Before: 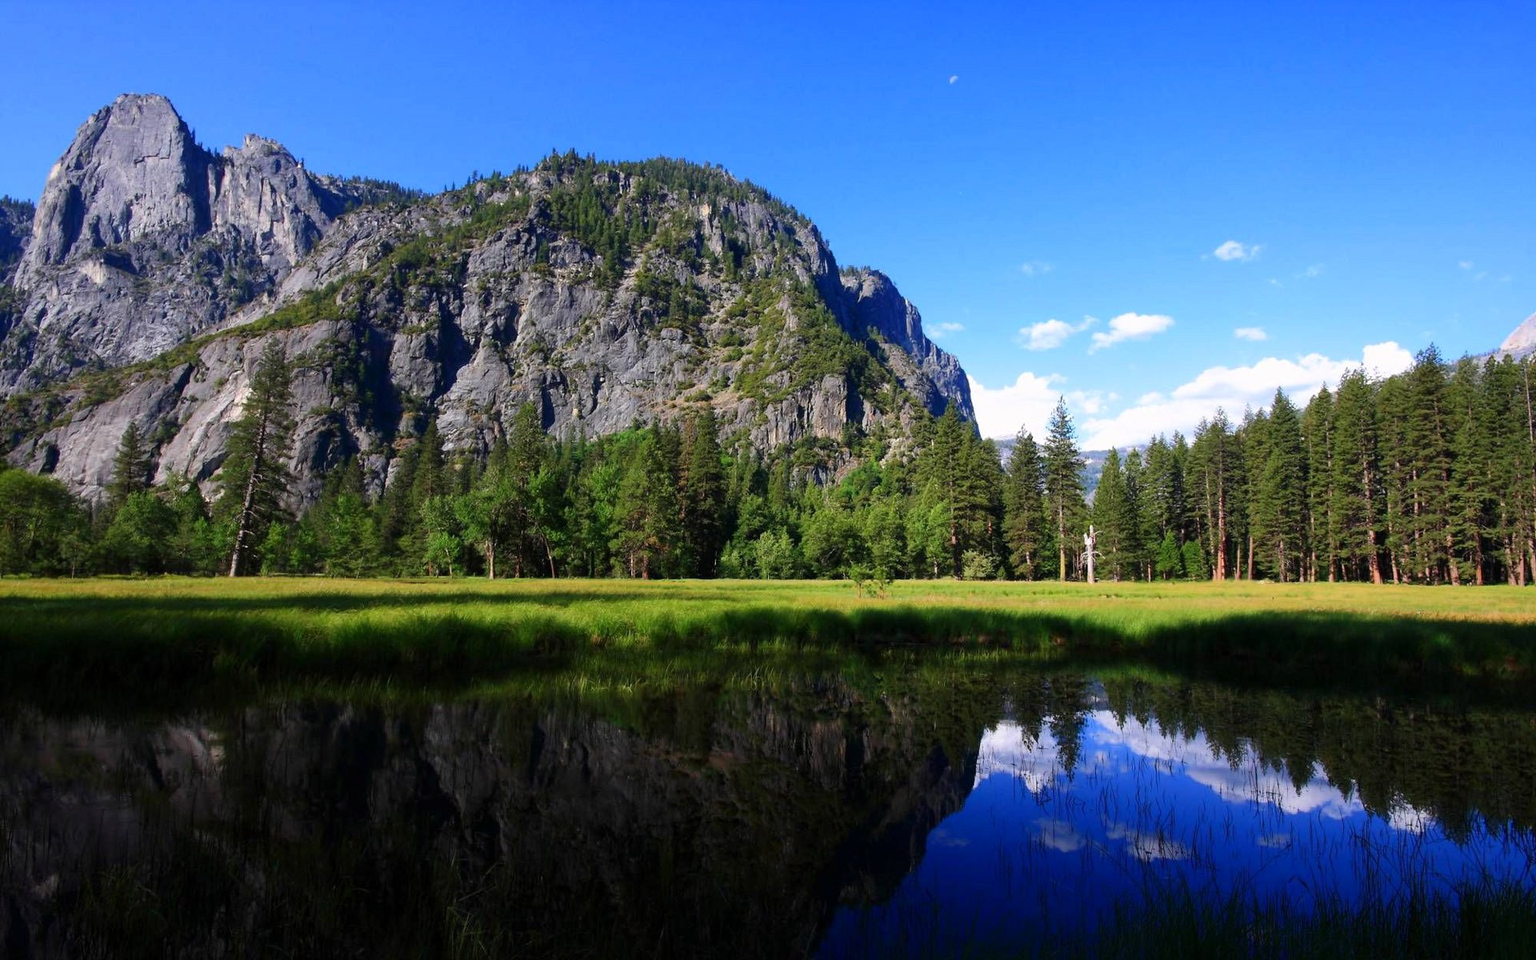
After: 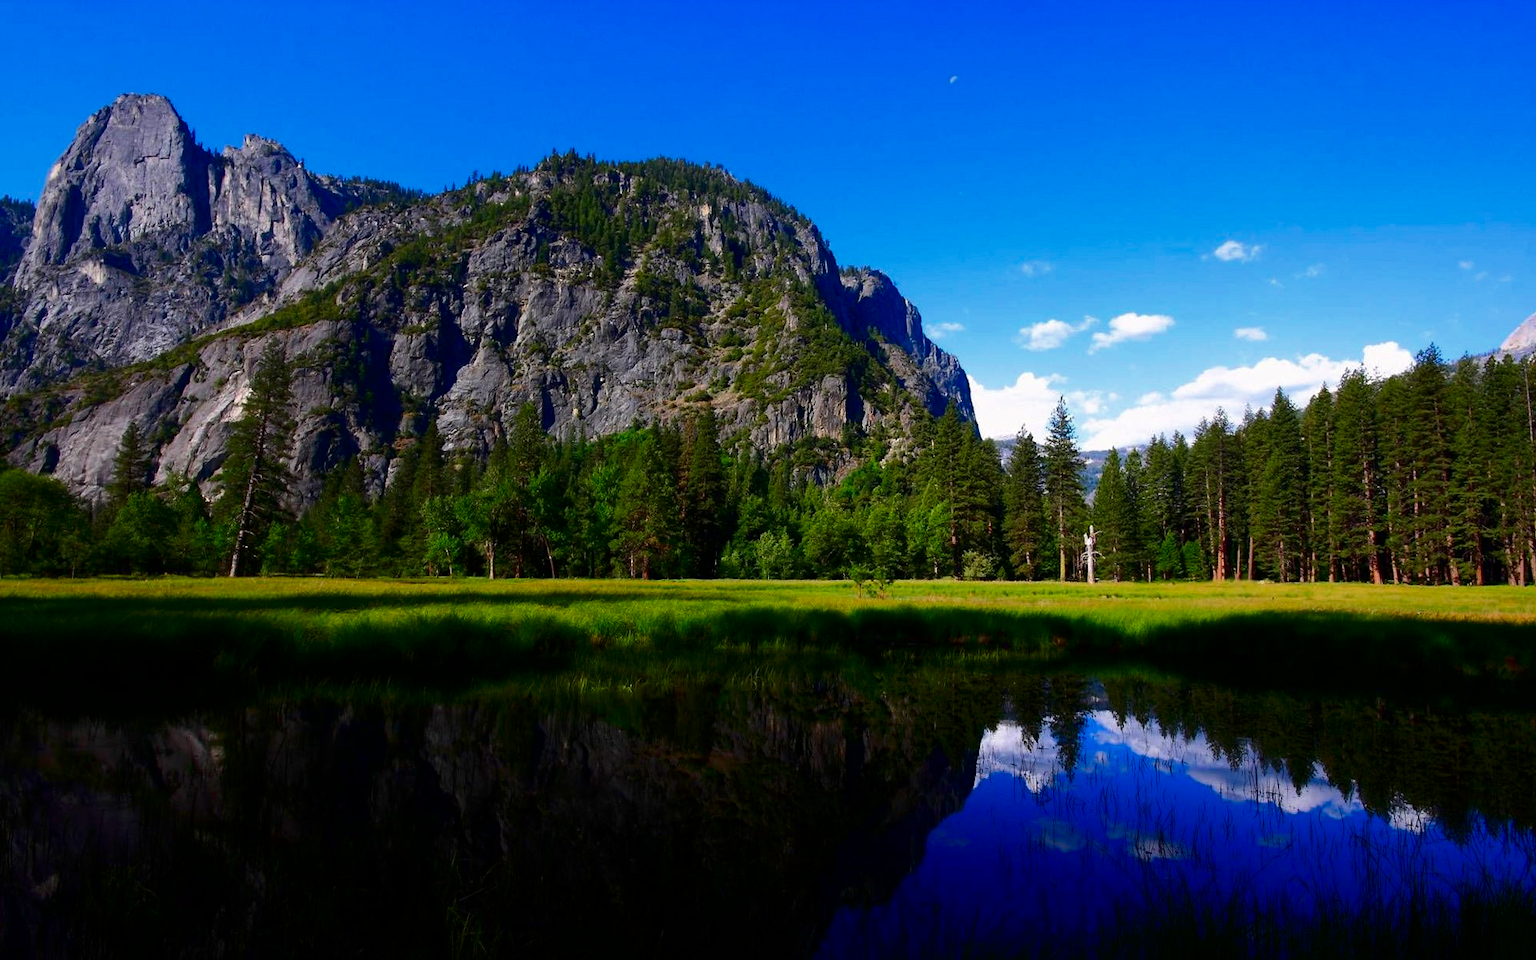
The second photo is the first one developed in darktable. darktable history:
contrast brightness saturation: brightness -0.248, saturation 0.202
